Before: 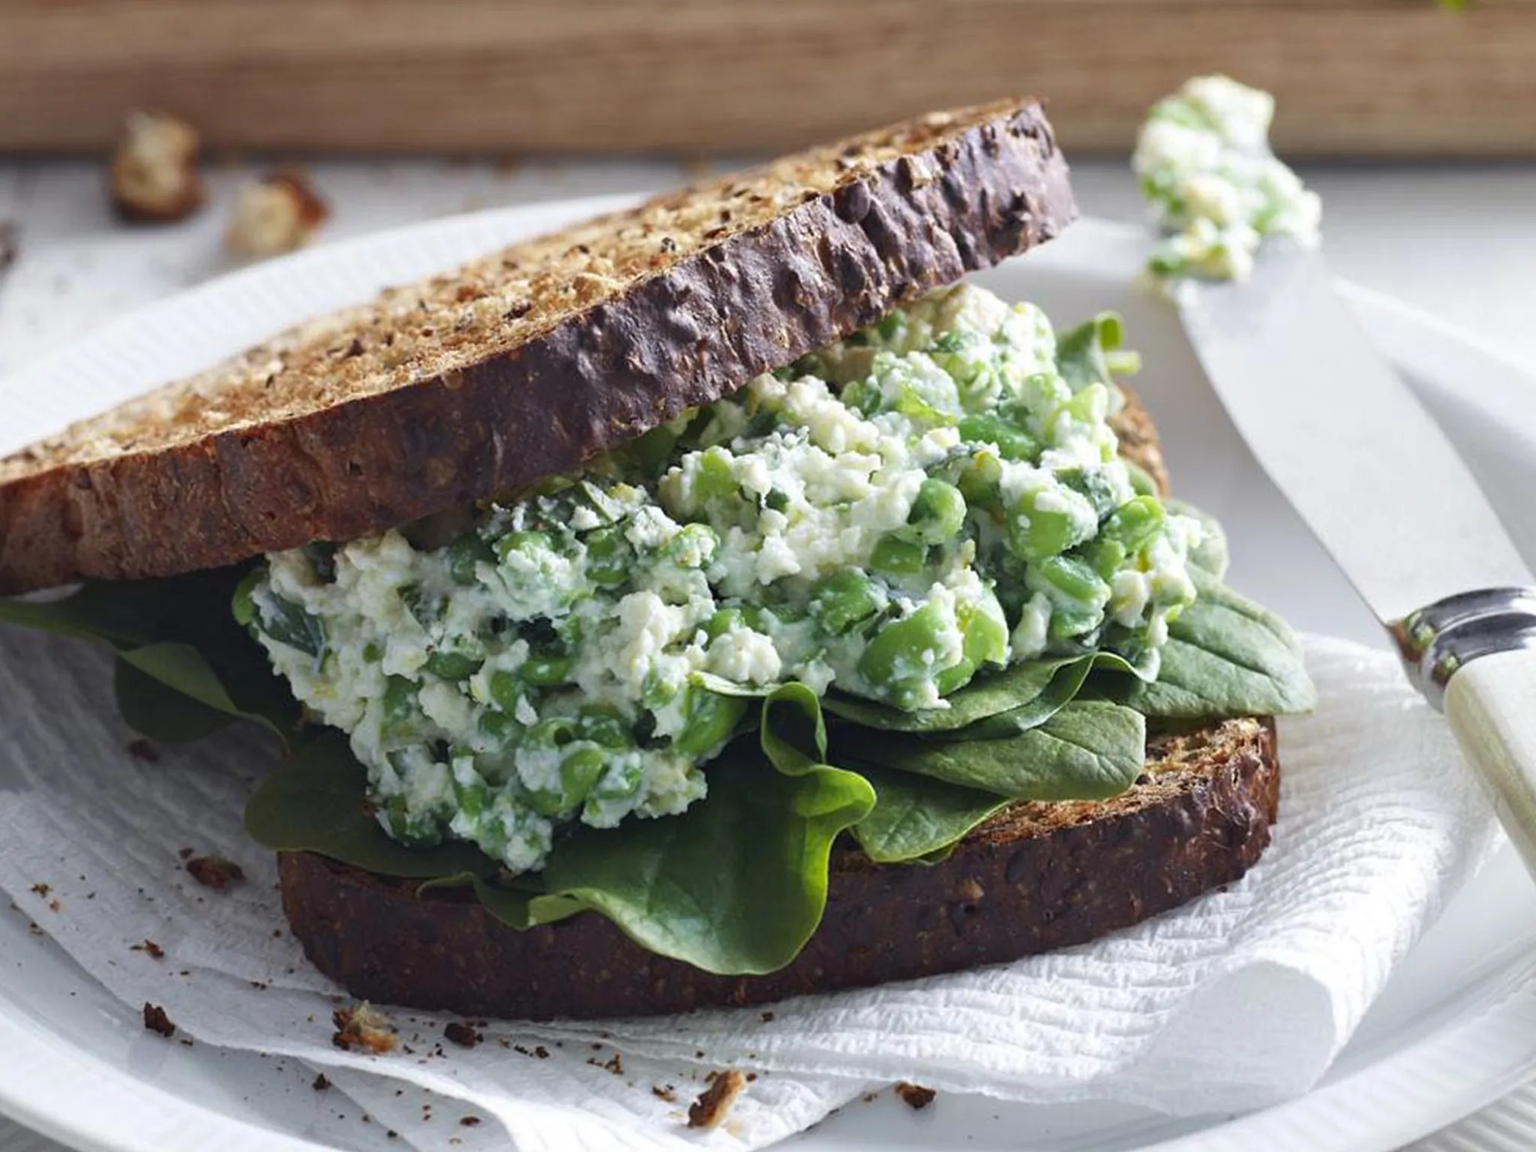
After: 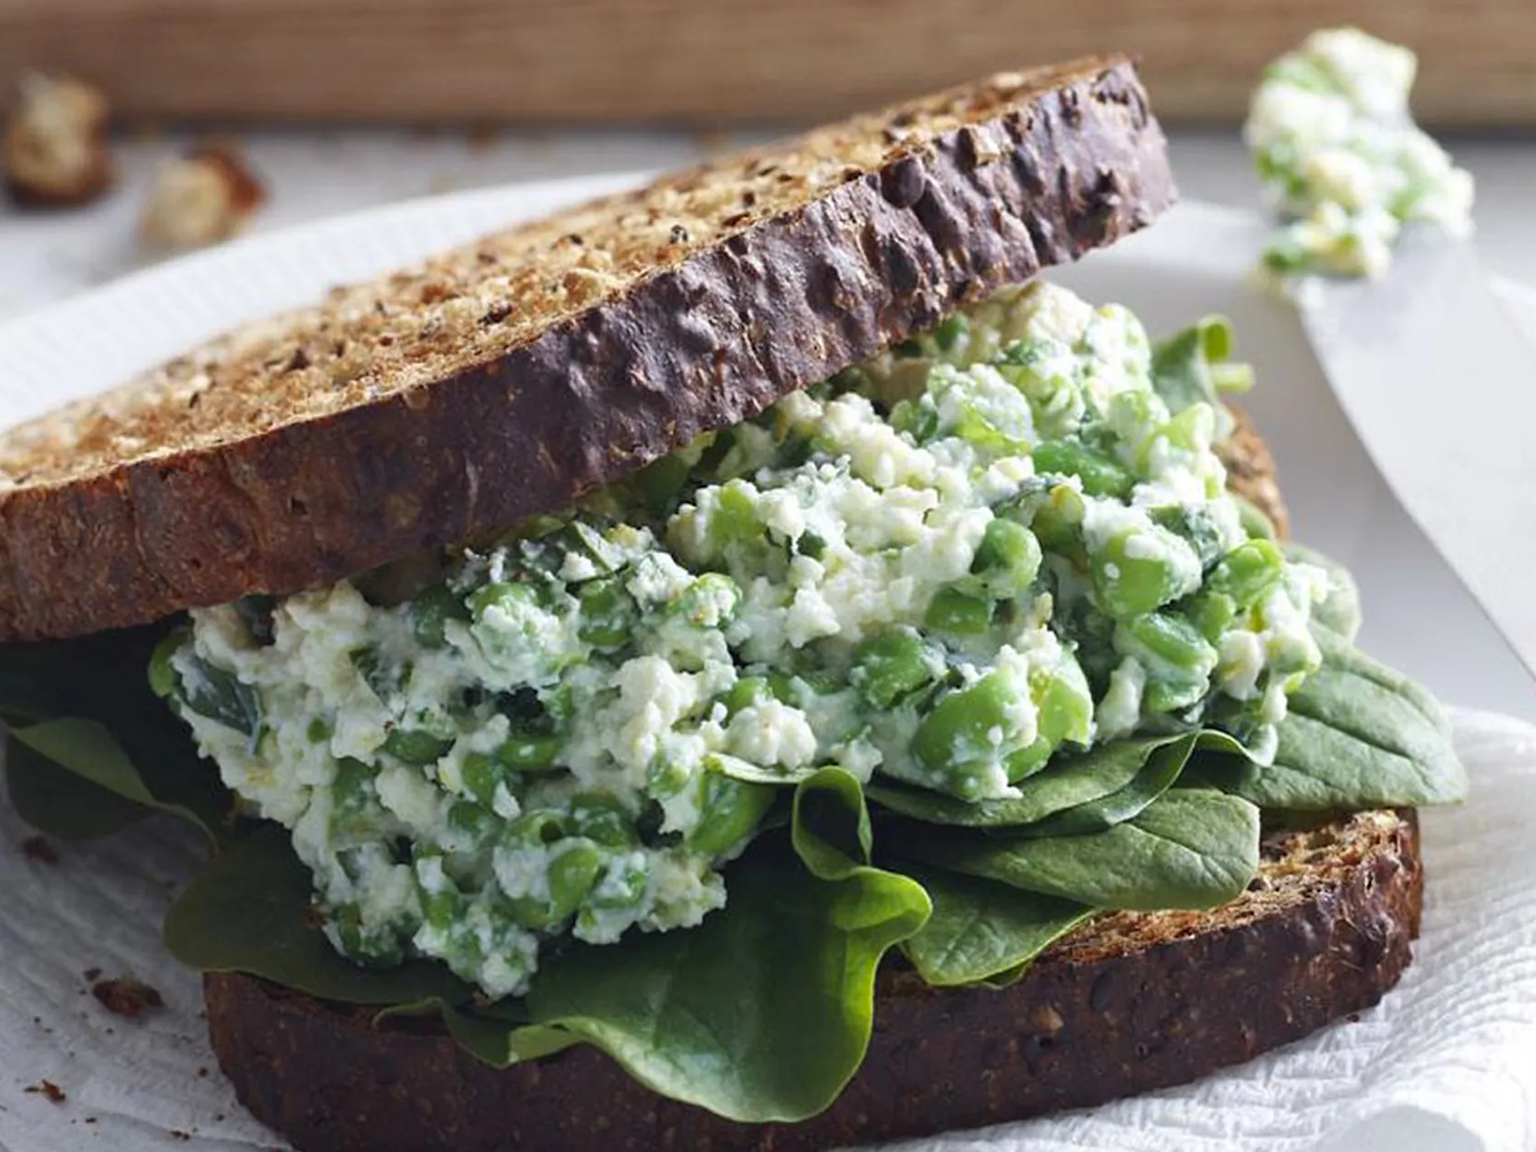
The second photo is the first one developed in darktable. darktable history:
crop and rotate: left 7.196%, top 4.574%, right 10.605%, bottom 13.178%
